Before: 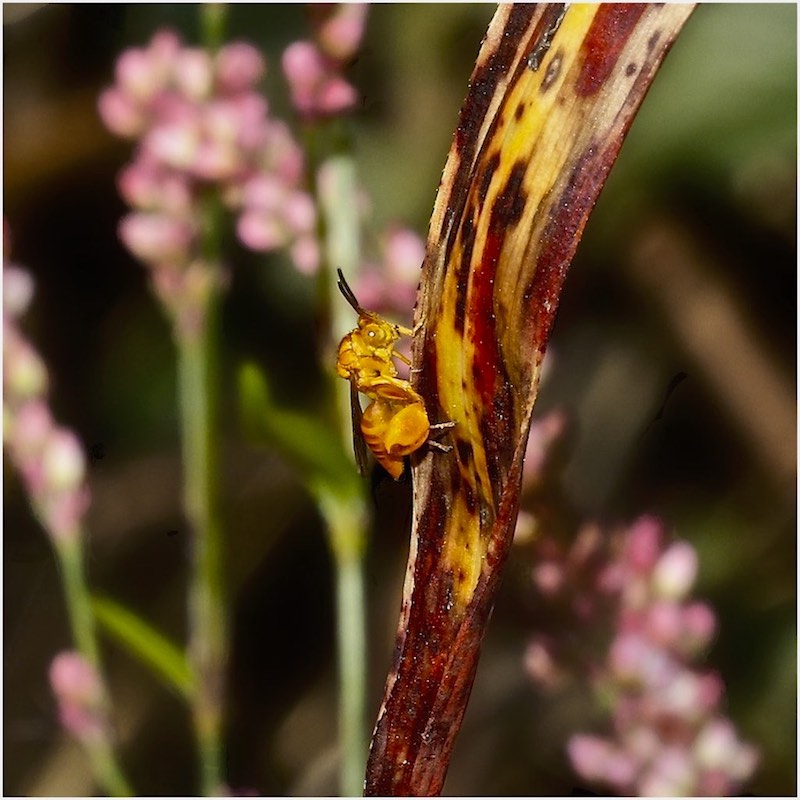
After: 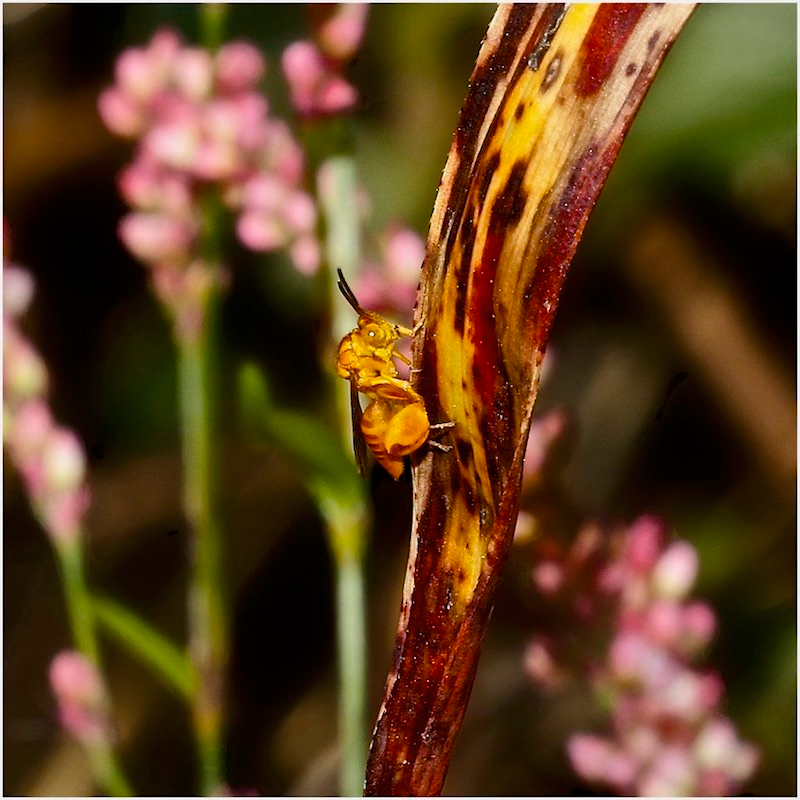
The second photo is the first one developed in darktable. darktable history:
contrast brightness saturation: saturation -0.036
color balance rgb: perceptual saturation grading › global saturation 1.998%, perceptual saturation grading › highlights -3.035%, perceptual saturation grading › mid-tones 3.296%, perceptual saturation grading › shadows 7.942%, global vibrance 16.804%, saturation formula JzAzBz (2021)
